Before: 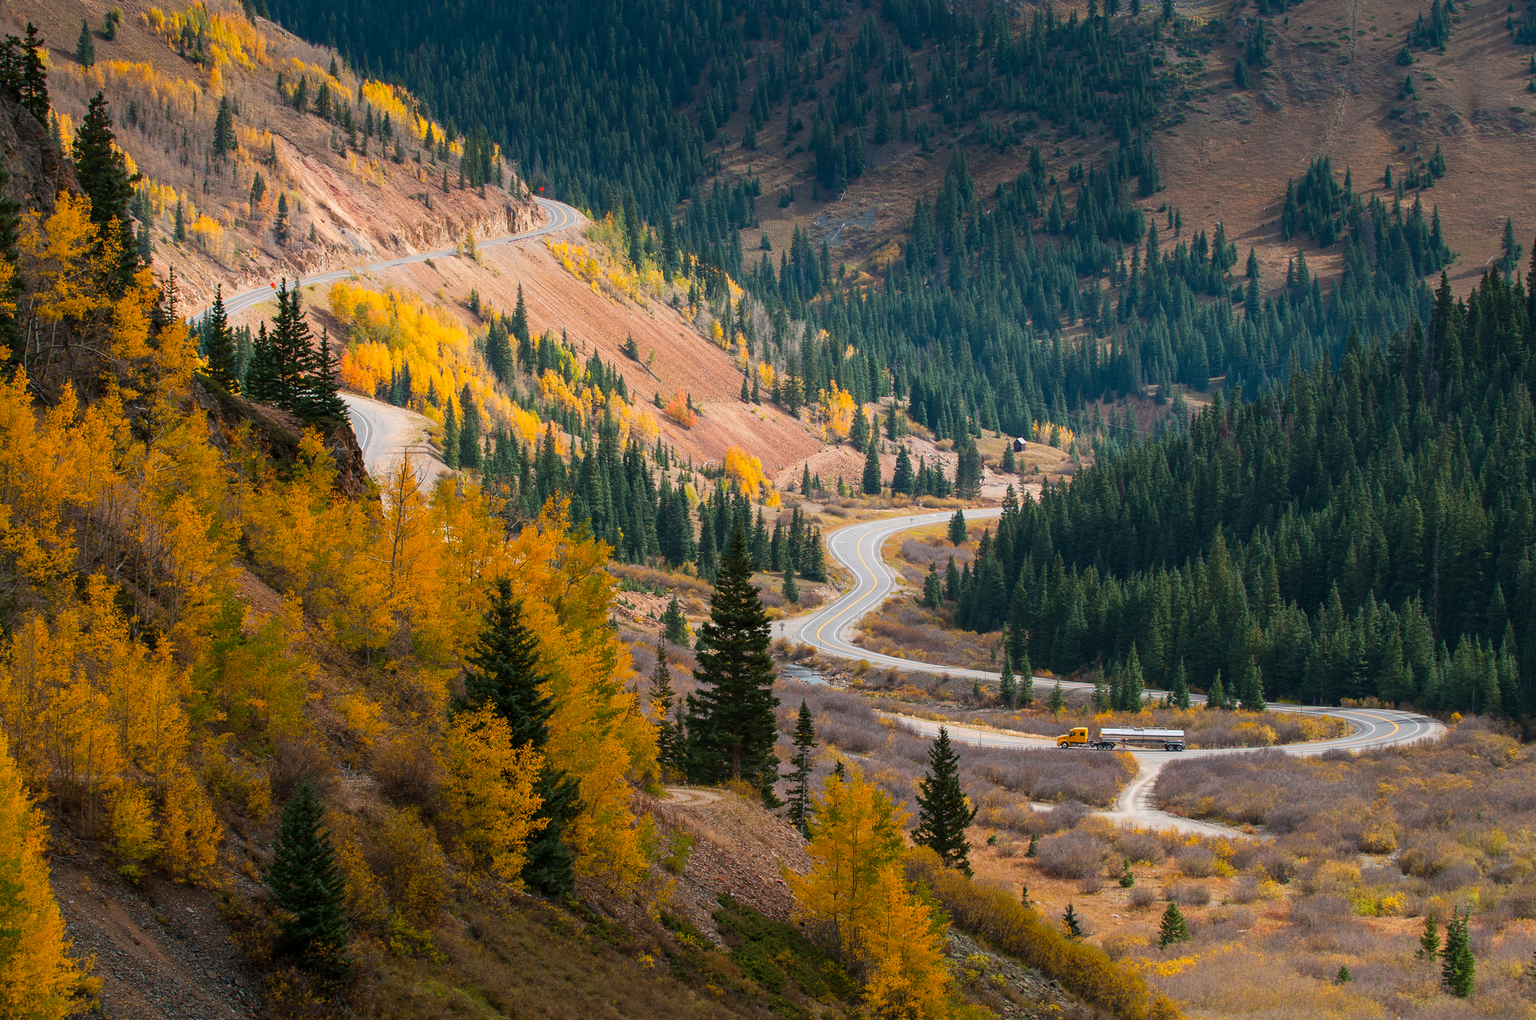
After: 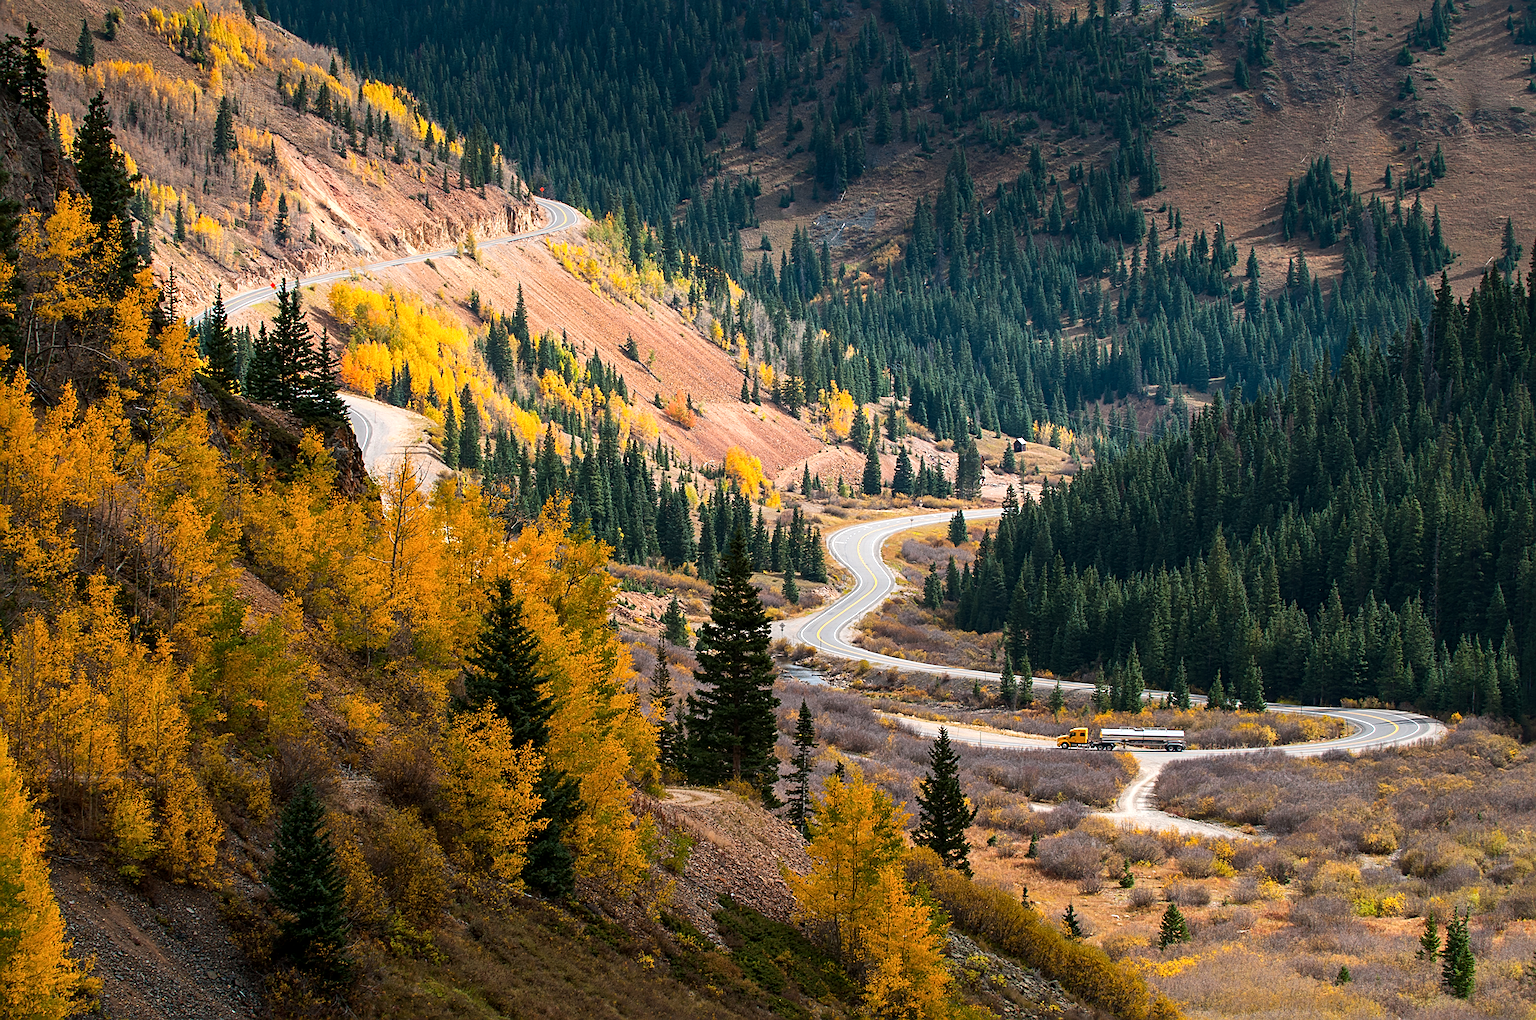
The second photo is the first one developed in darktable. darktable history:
tone equalizer: -8 EV -0.417 EV, -7 EV -0.389 EV, -6 EV -0.333 EV, -5 EV -0.222 EV, -3 EV 0.222 EV, -2 EV 0.333 EV, -1 EV 0.389 EV, +0 EV 0.417 EV, edges refinement/feathering 500, mask exposure compensation -1.57 EV, preserve details no
sharpen: on, module defaults
local contrast: mode bilateral grid, contrast 20, coarseness 50, detail 120%, midtone range 0.2
